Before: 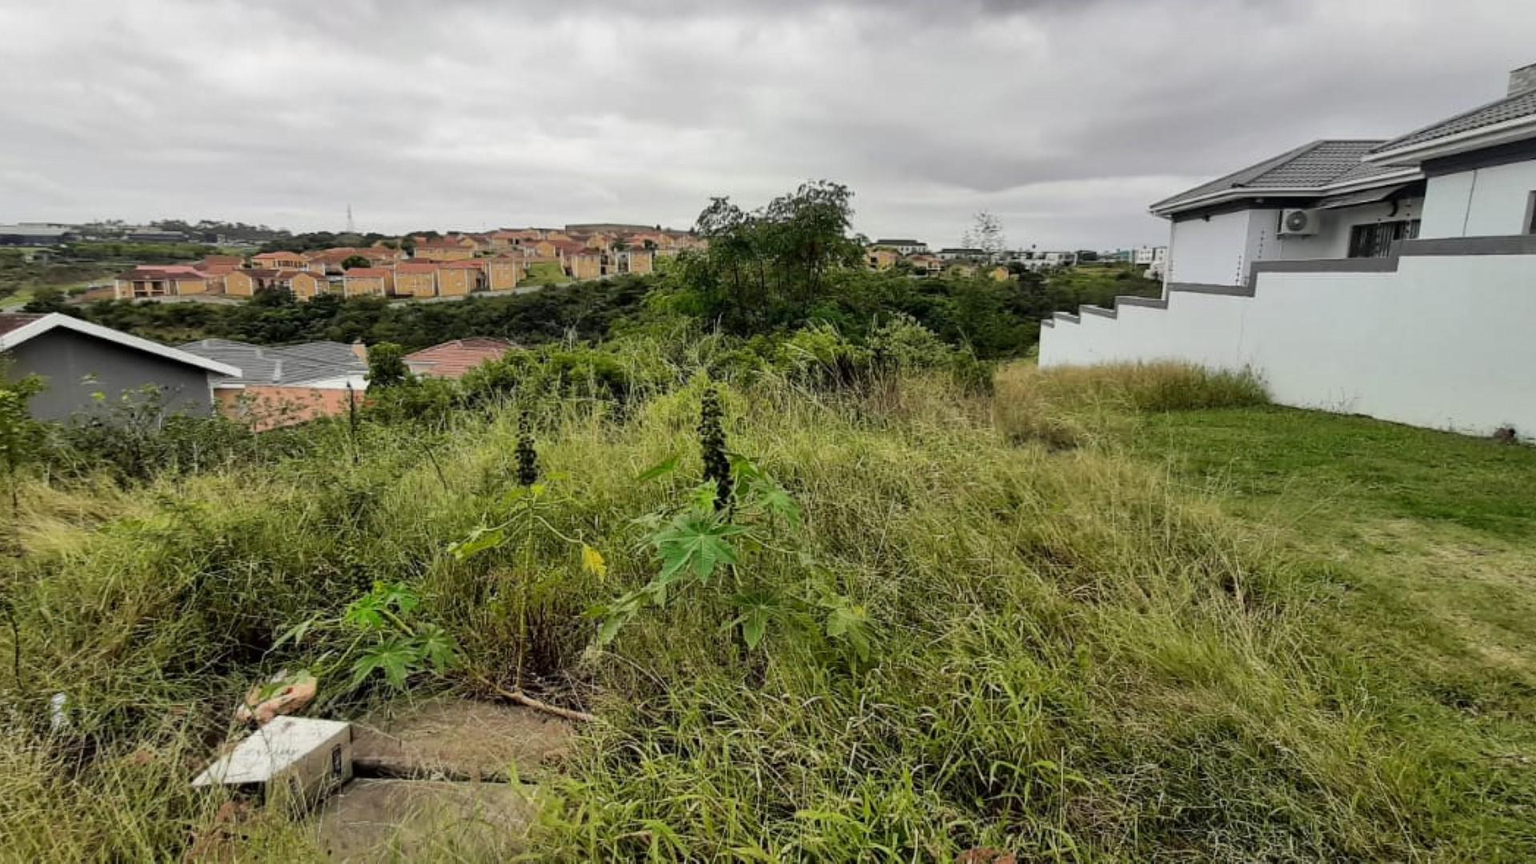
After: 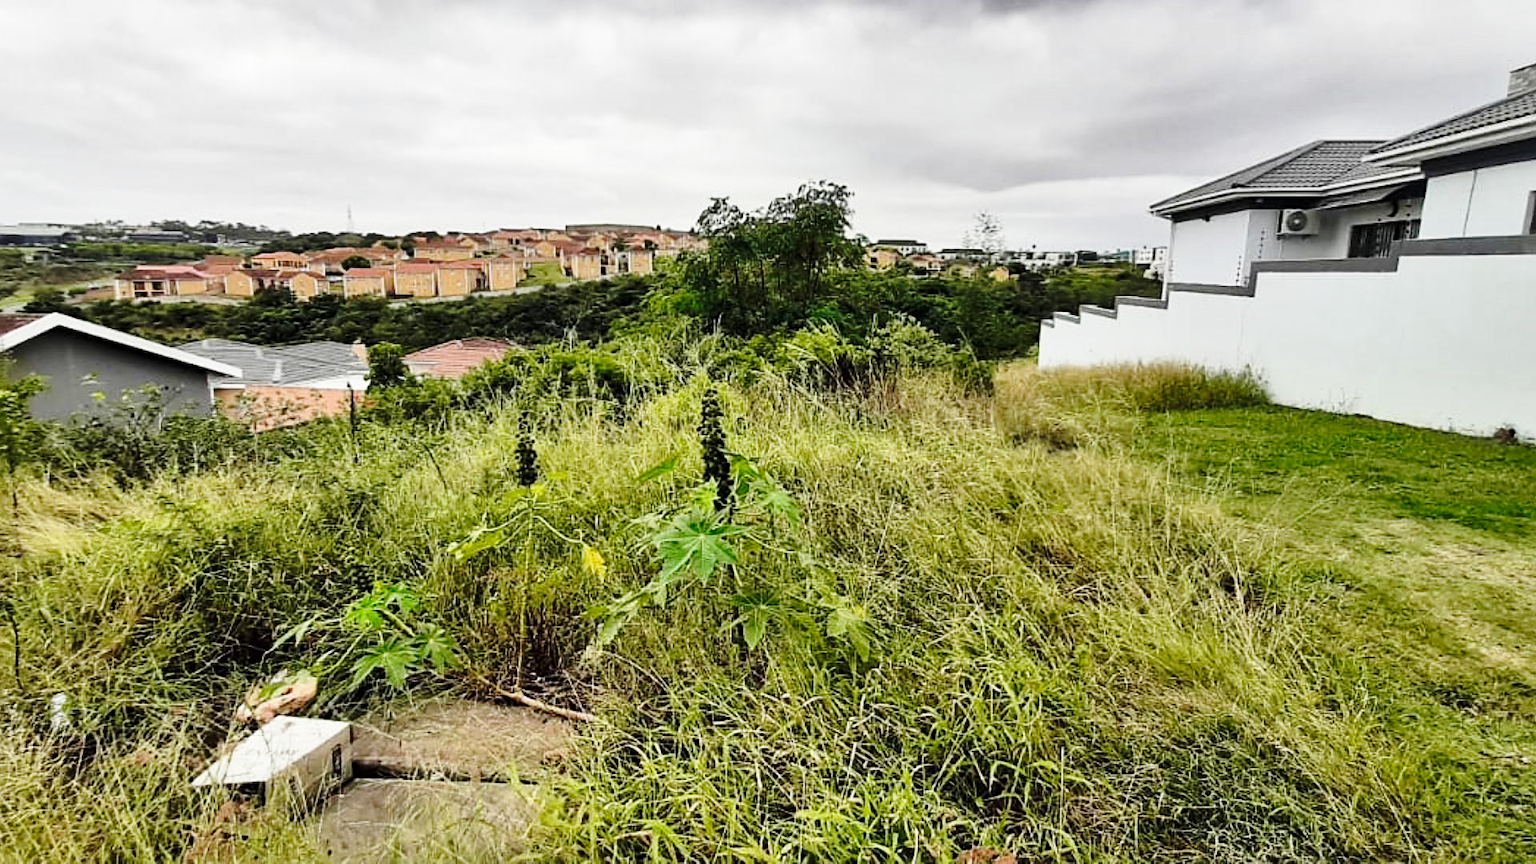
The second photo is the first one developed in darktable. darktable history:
exposure: compensate highlight preservation false
sharpen: radius 2.529, amount 0.323
contrast brightness saturation: saturation -0.05
shadows and highlights: soften with gaussian
base curve: curves: ch0 [(0, 0) (0.036, 0.037) (0.121, 0.228) (0.46, 0.76) (0.859, 0.983) (1, 1)], preserve colors none
